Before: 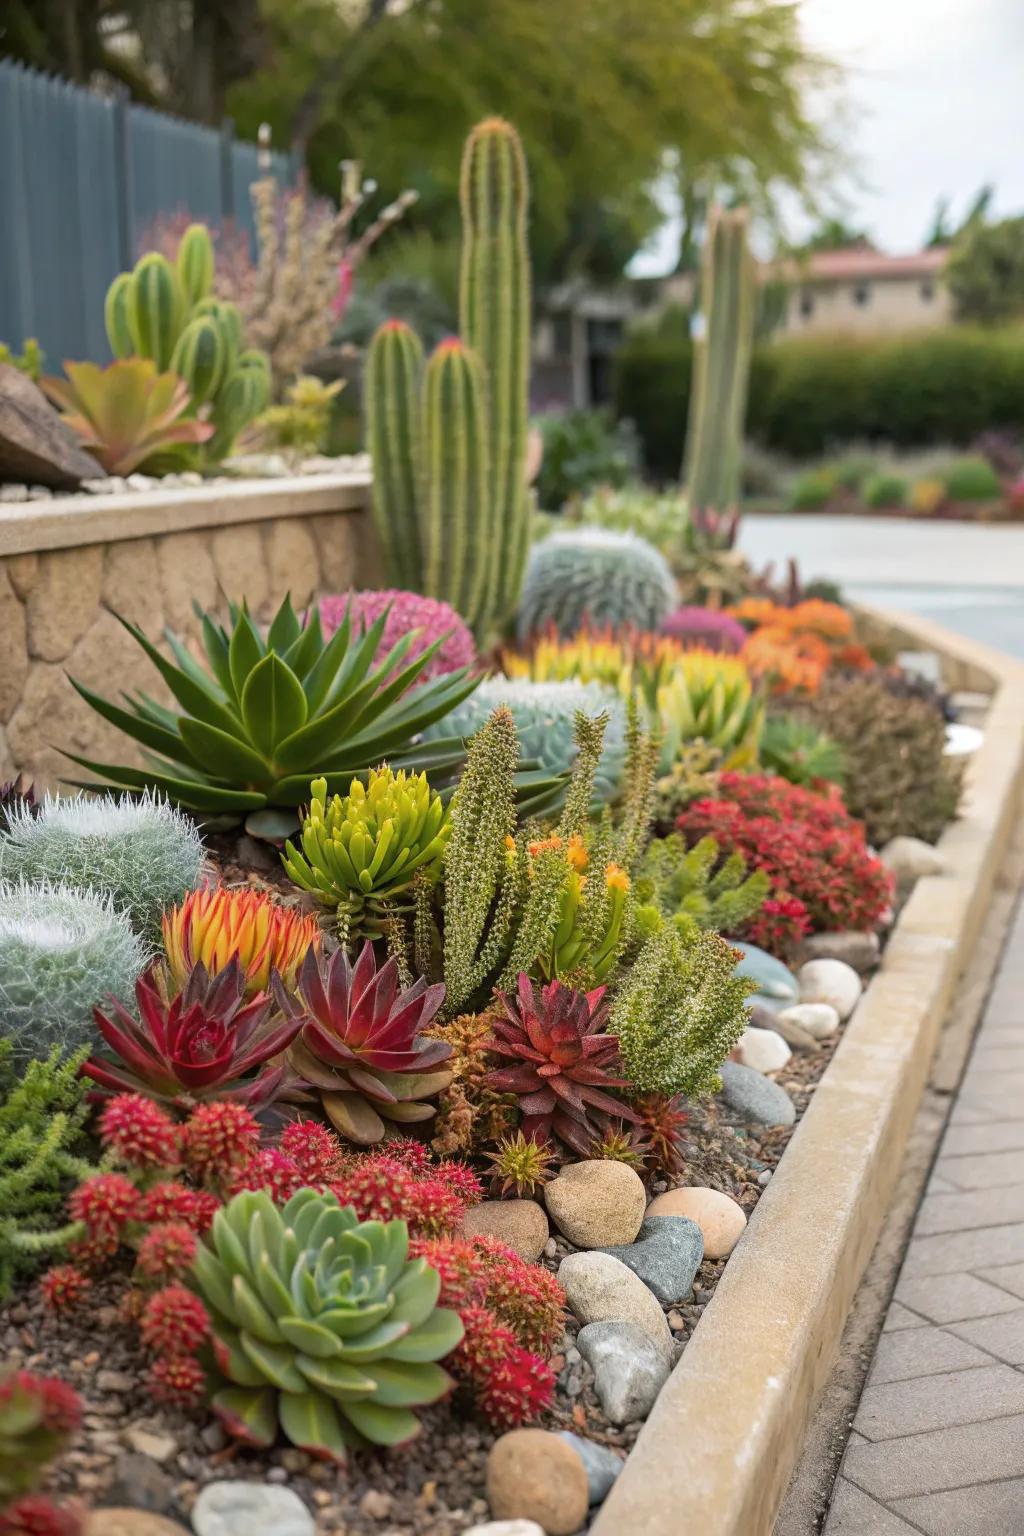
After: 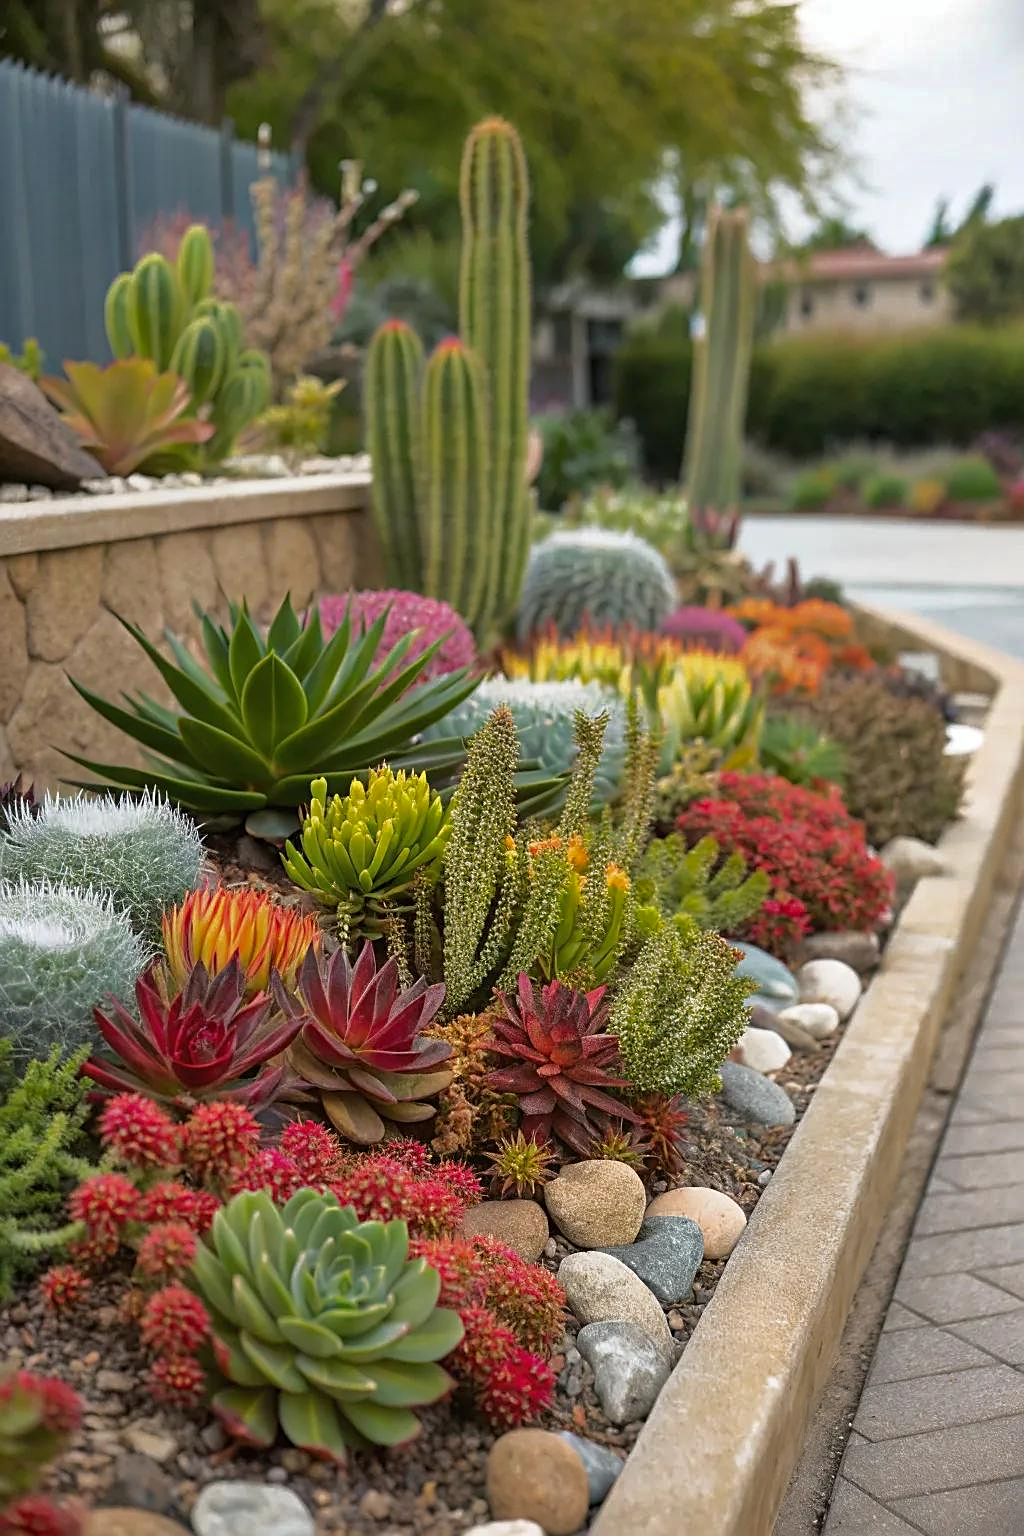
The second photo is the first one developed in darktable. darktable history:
sharpen: on, module defaults
shadows and highlights: soften with gaussian
tone curve: curves: ch0 [(0, 0) (0.48, 0.431) (0.7, 0.609) (0.864, 0.854) (1, 1)], color space Lab, independent channels, preserve colors none
